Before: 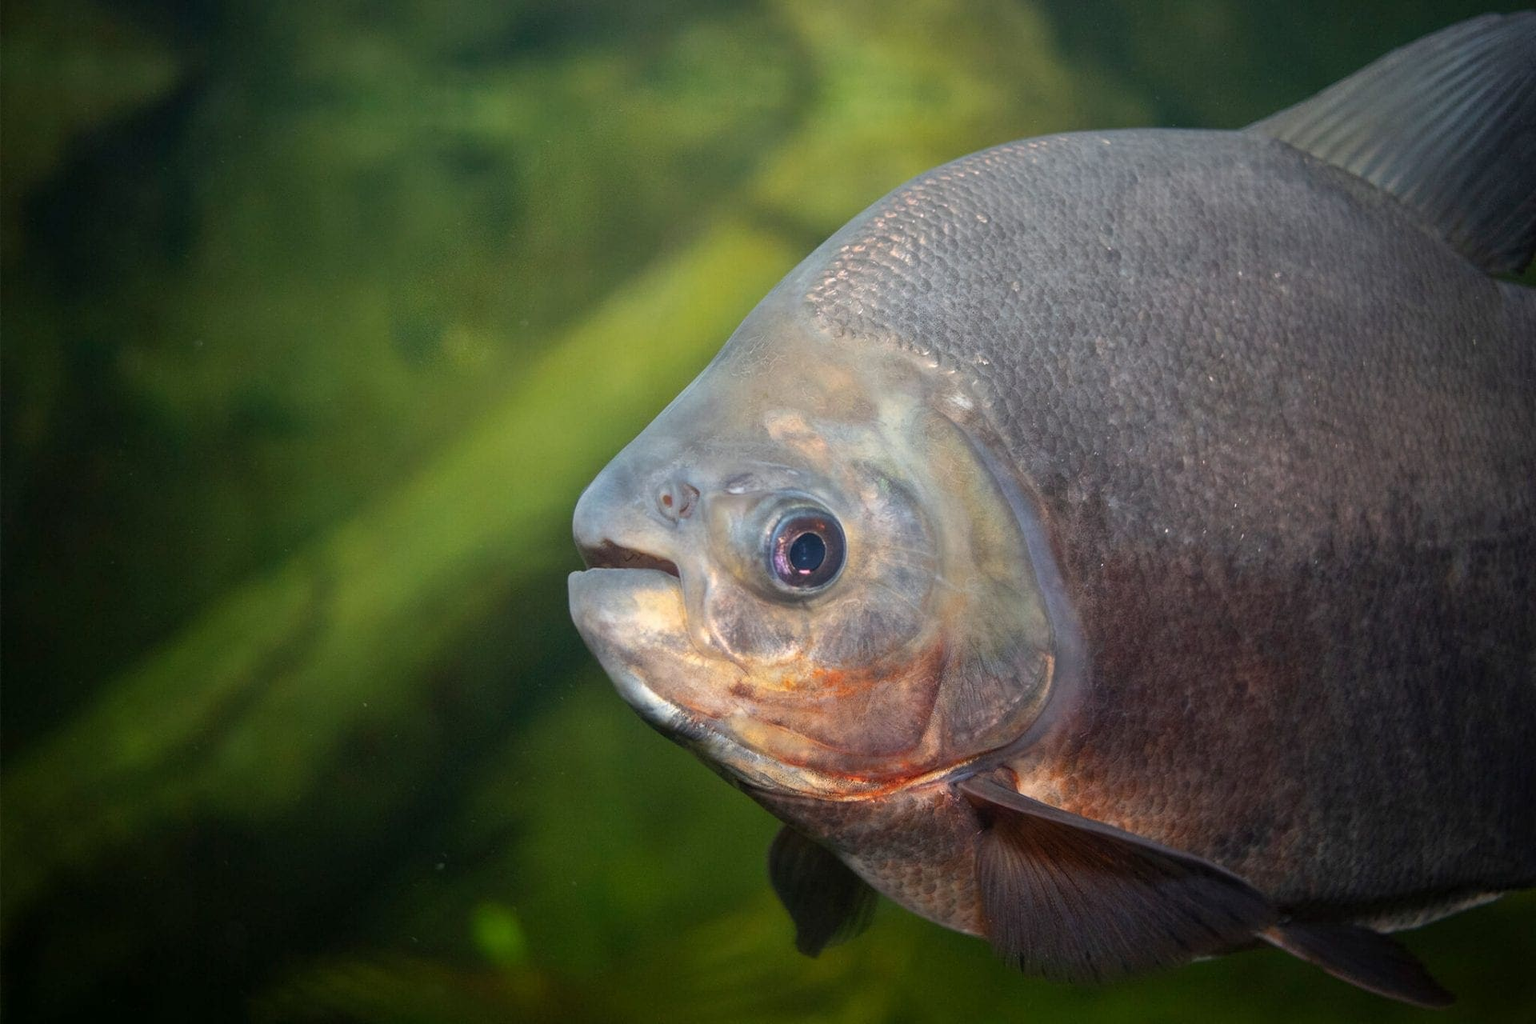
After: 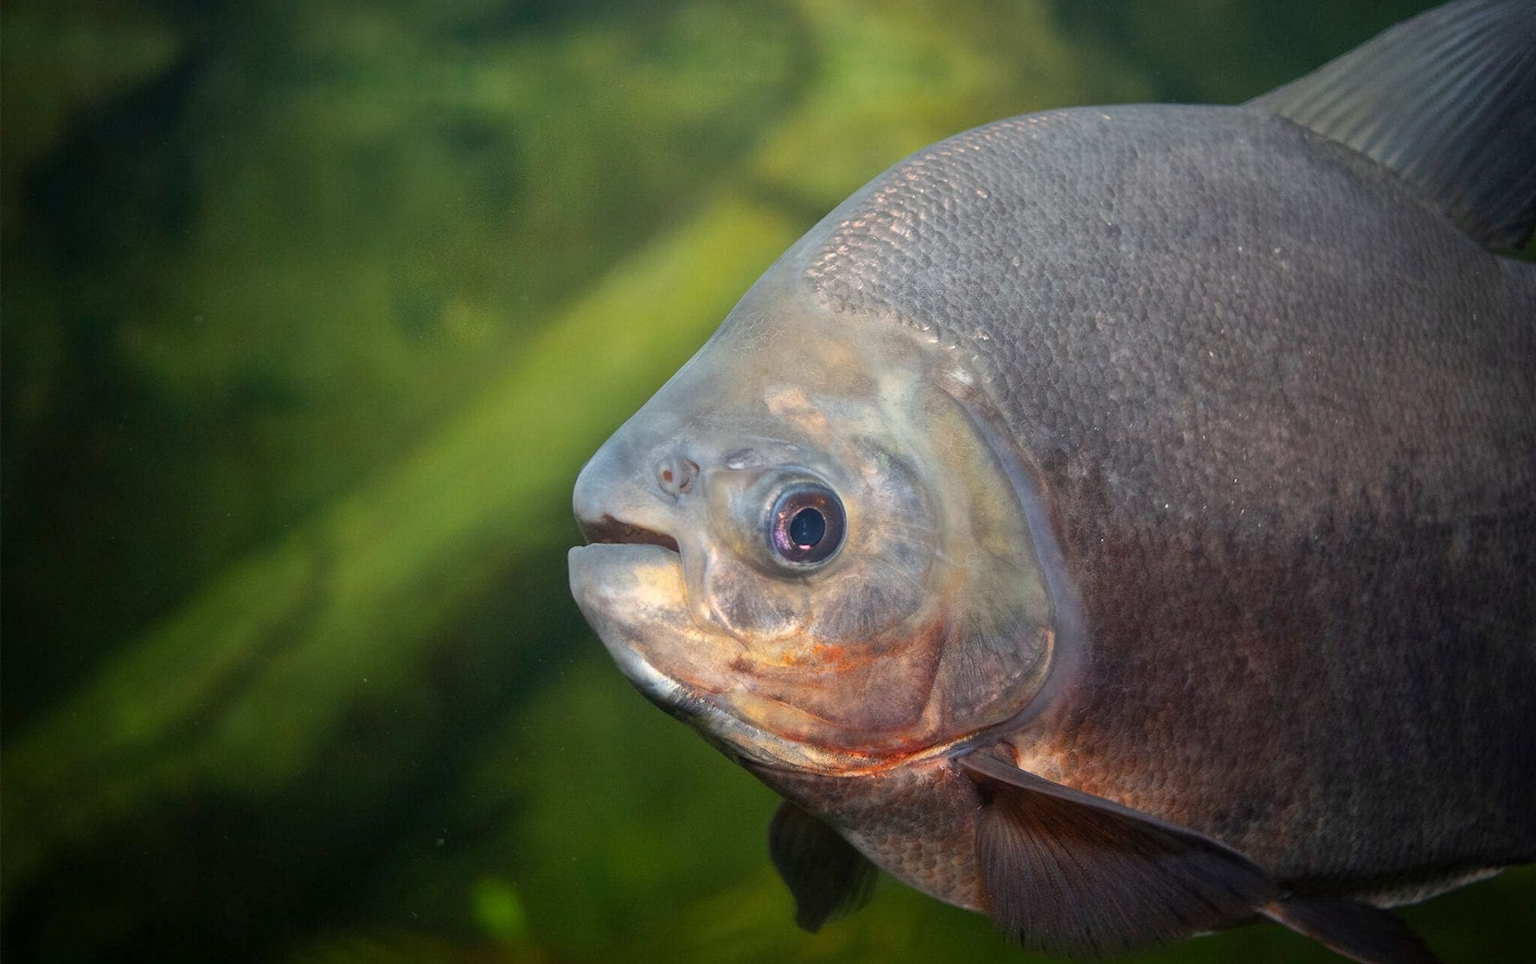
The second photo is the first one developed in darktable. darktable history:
crop and rotate: top 2.461%, bottom 3.295%
